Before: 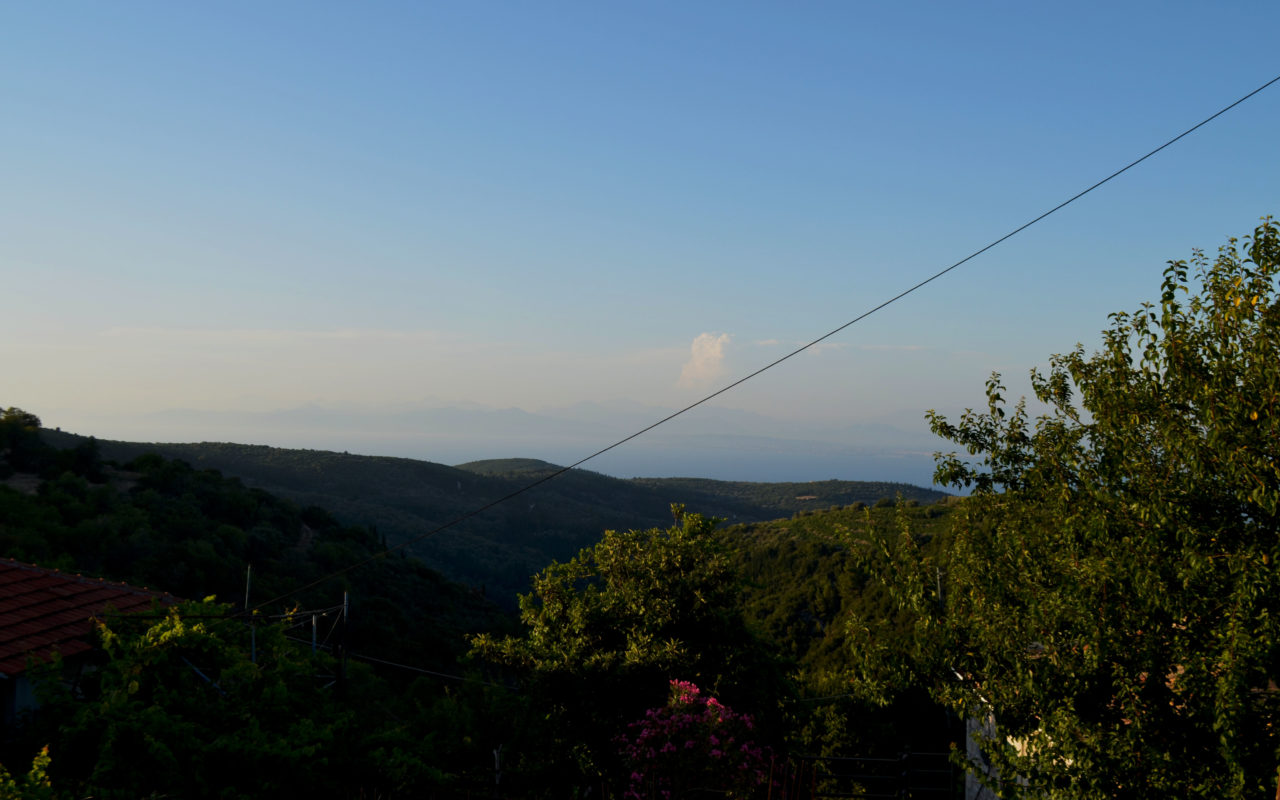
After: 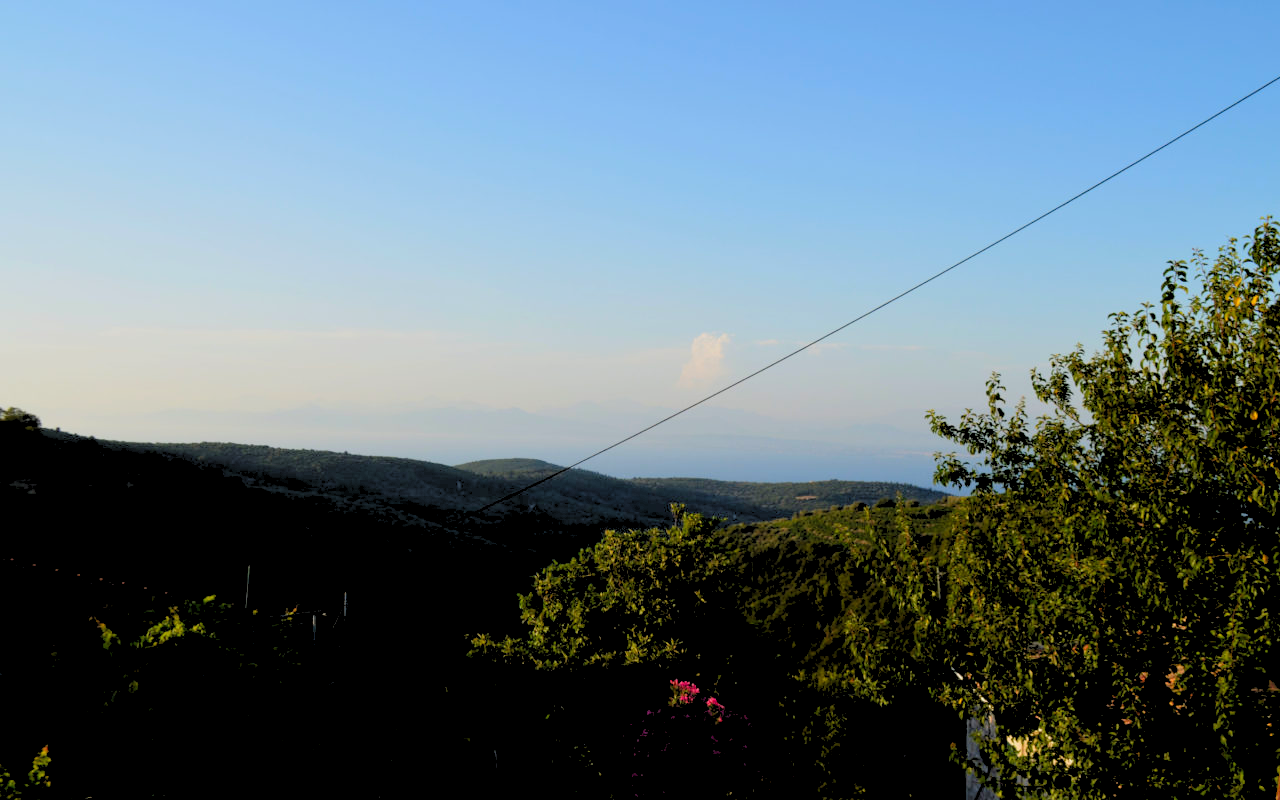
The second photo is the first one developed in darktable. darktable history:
levels: black 0.019%, levels [0.093, 0.434, 0.988]
